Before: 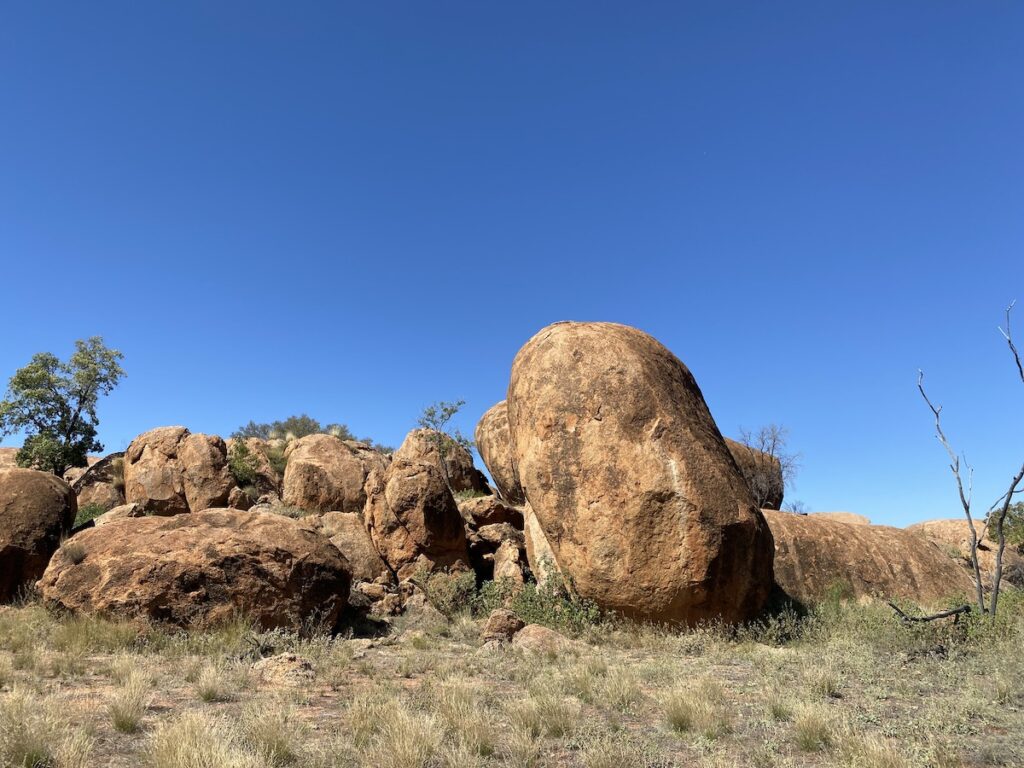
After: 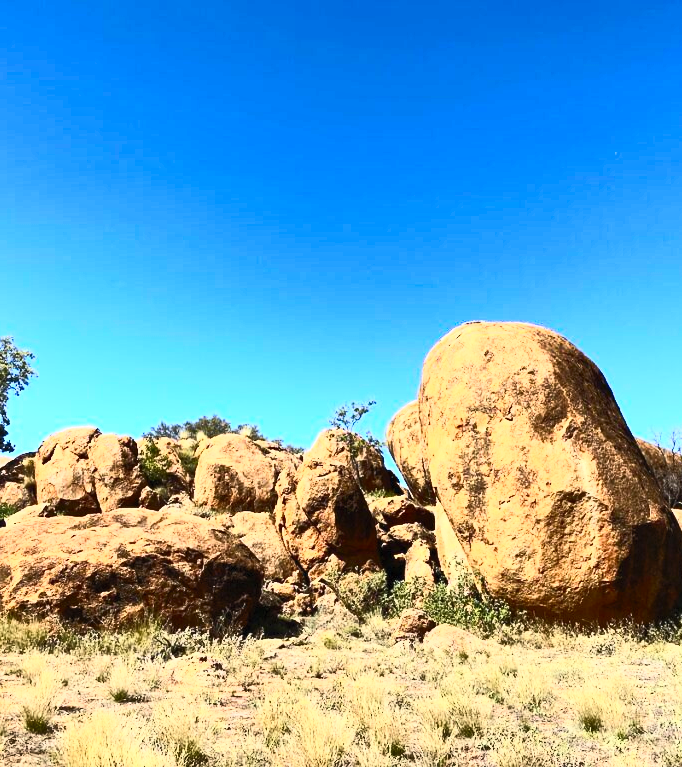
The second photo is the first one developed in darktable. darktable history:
crop and rotate: left 8.786%, right 24.548%
shadows and highlights: shadows 52.42, soften with gaussian
contrast brightness saturation: contrast 0.83, brightness 0.59, saturation 0.59
